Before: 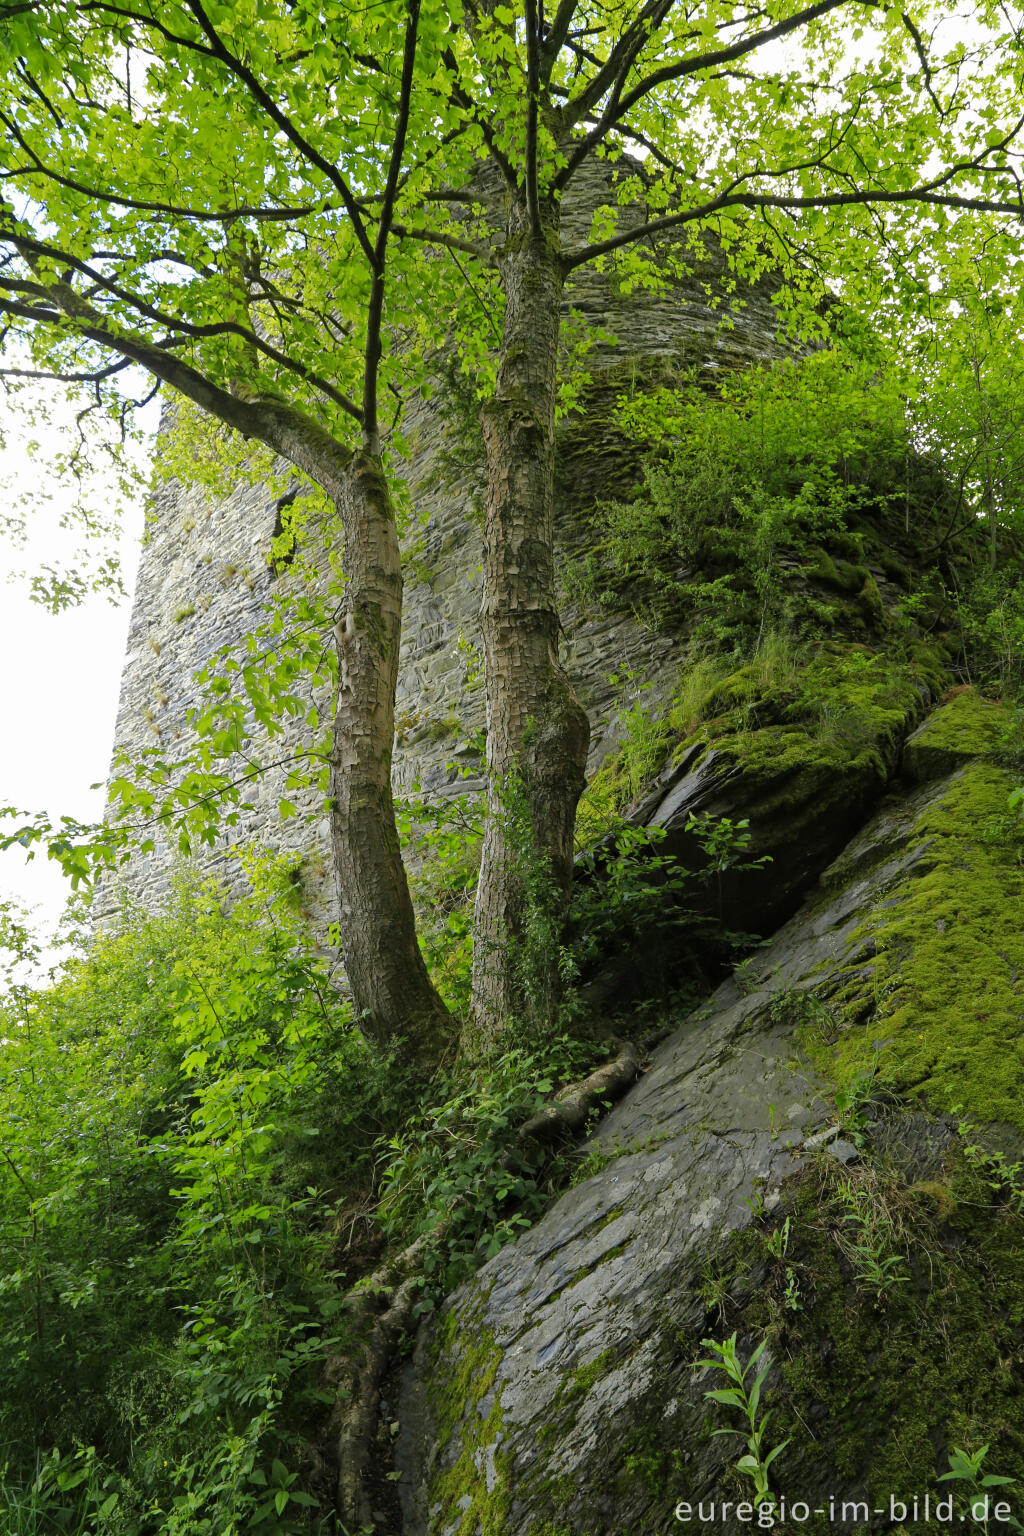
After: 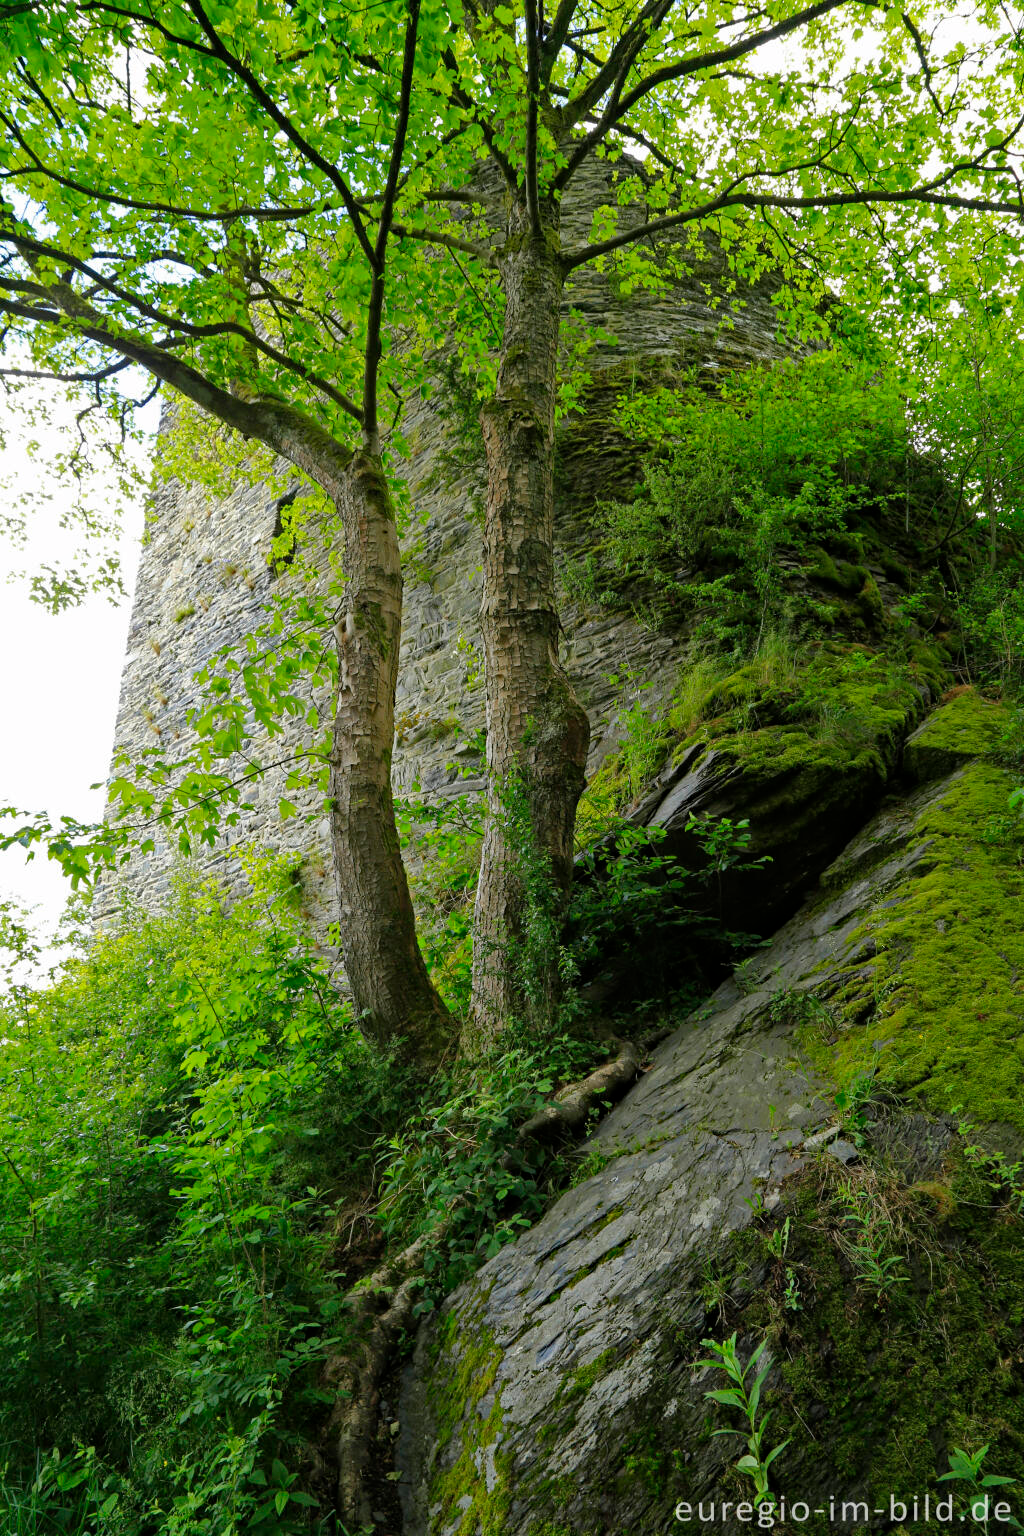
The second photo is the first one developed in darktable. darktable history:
haze removal: compatibility mode true, adaptive false
shadows and highlights: shadows 4.1, highlights -17.6, soften with gaussian
